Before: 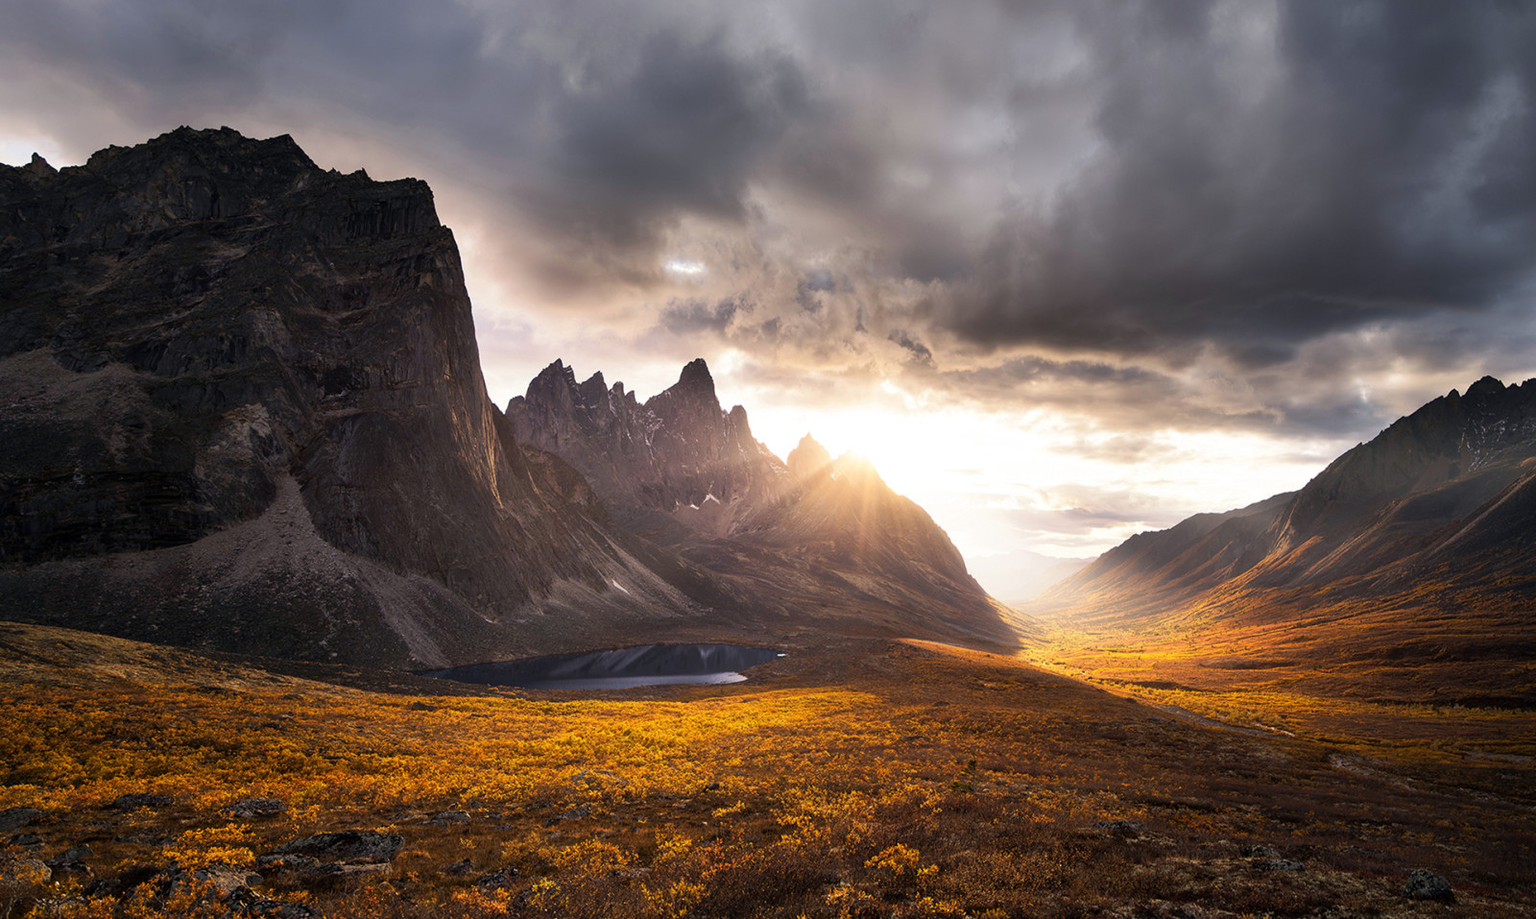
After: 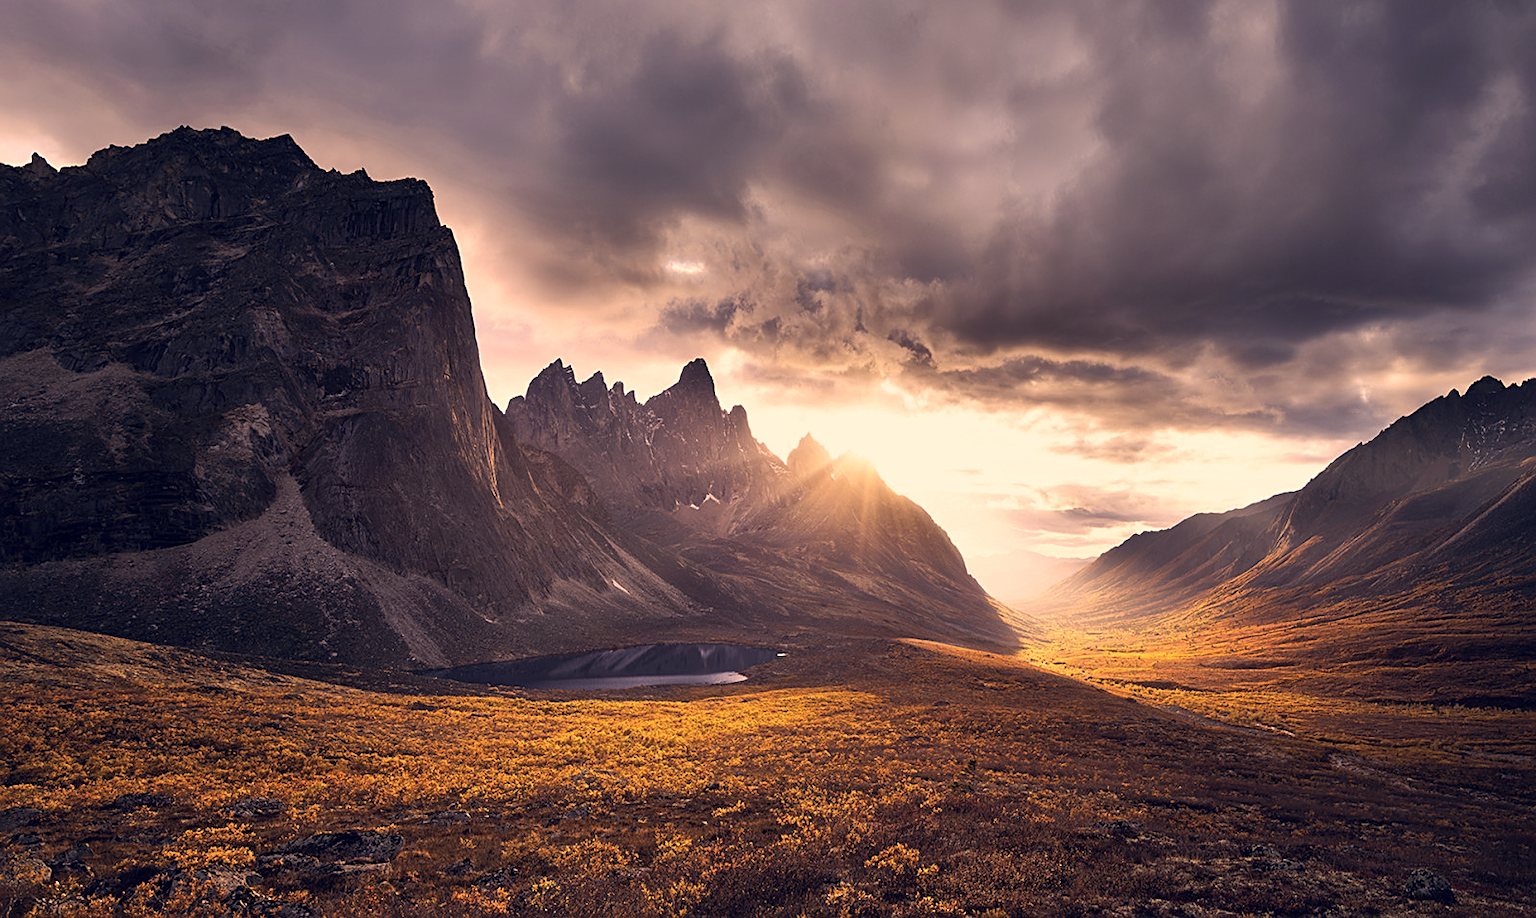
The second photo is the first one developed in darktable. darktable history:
sharpen: on, module defaults
shadows and highlights: shadows 21, highlights -81.17, soften with gaussian
color correction: highlights a* 19.95, highlights b* 27.05, shadows a* 3.34, shadows b* -16.78, saturation 0.733
